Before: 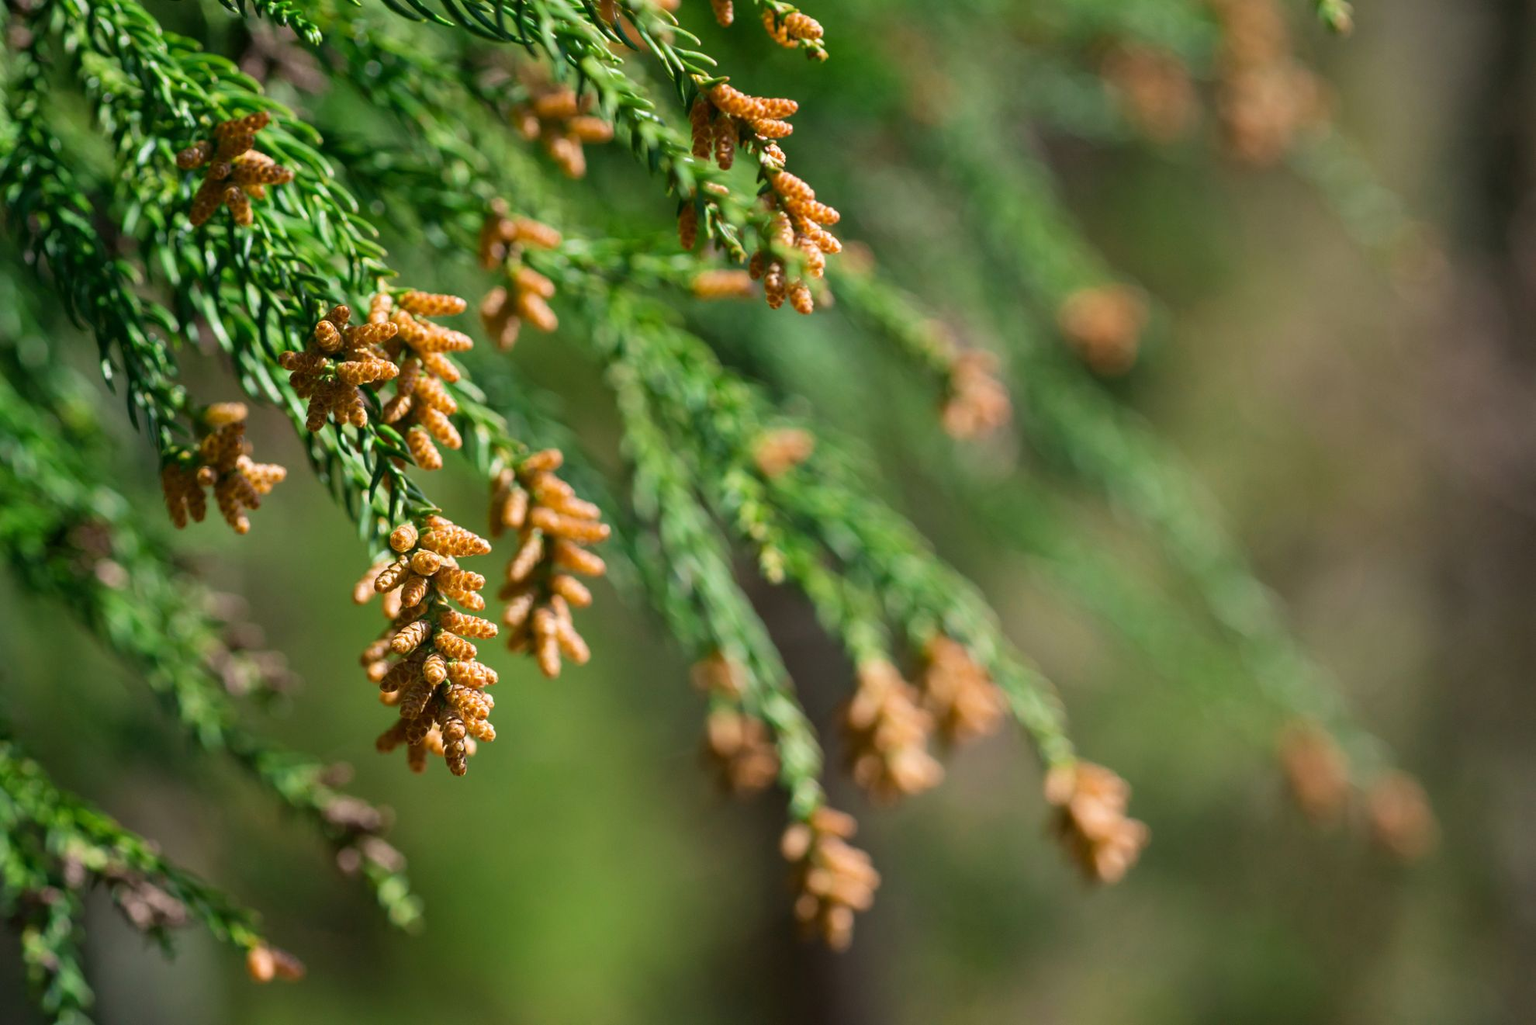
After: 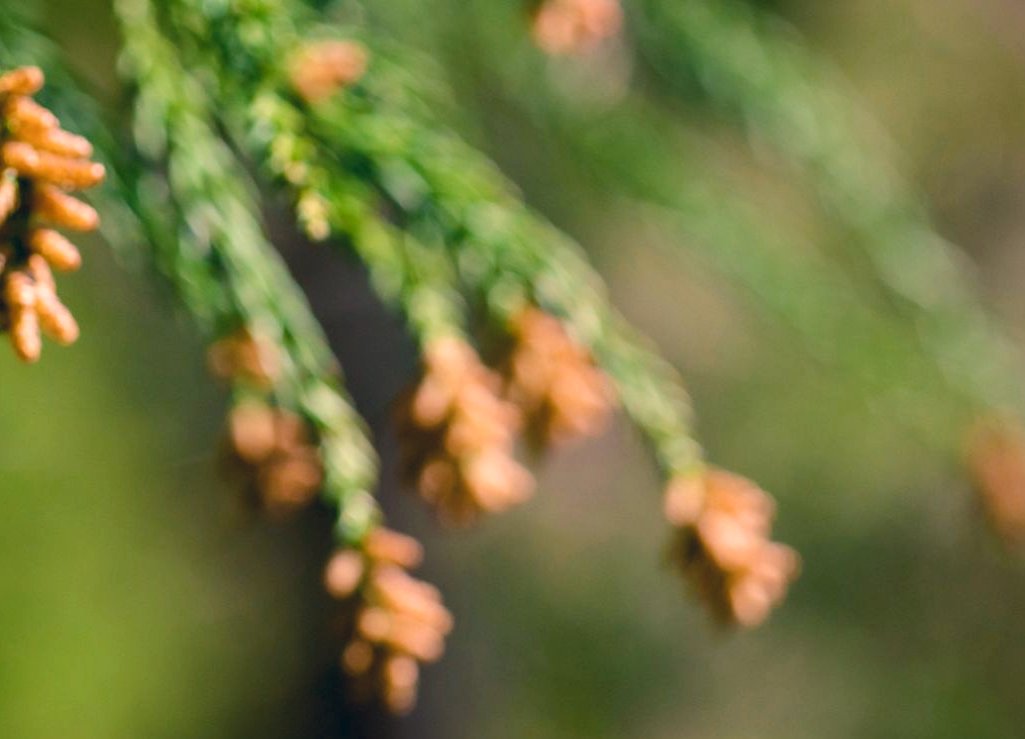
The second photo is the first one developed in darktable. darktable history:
crop: left 34.479%, top 38.822%, right 13.718%, bottom 5.172%
color balance rgb: global offset › luminance -0.51%, perceptual saturation grading › global saturation 27.53%, perceptual saturation grading › highlights -25%, perceptual saturation grading › shadows 25%, perceptual brilliance grading › highlights 6.62%, perceptual brilliance grading › mid-tones 17.07%, perceptual brilliance grading › shadows -5.23%
color correction: highlights a* 14.46, highlights b* 5.85, shadows a* -5.53, shadows b* -15.24, saturation 0.85
